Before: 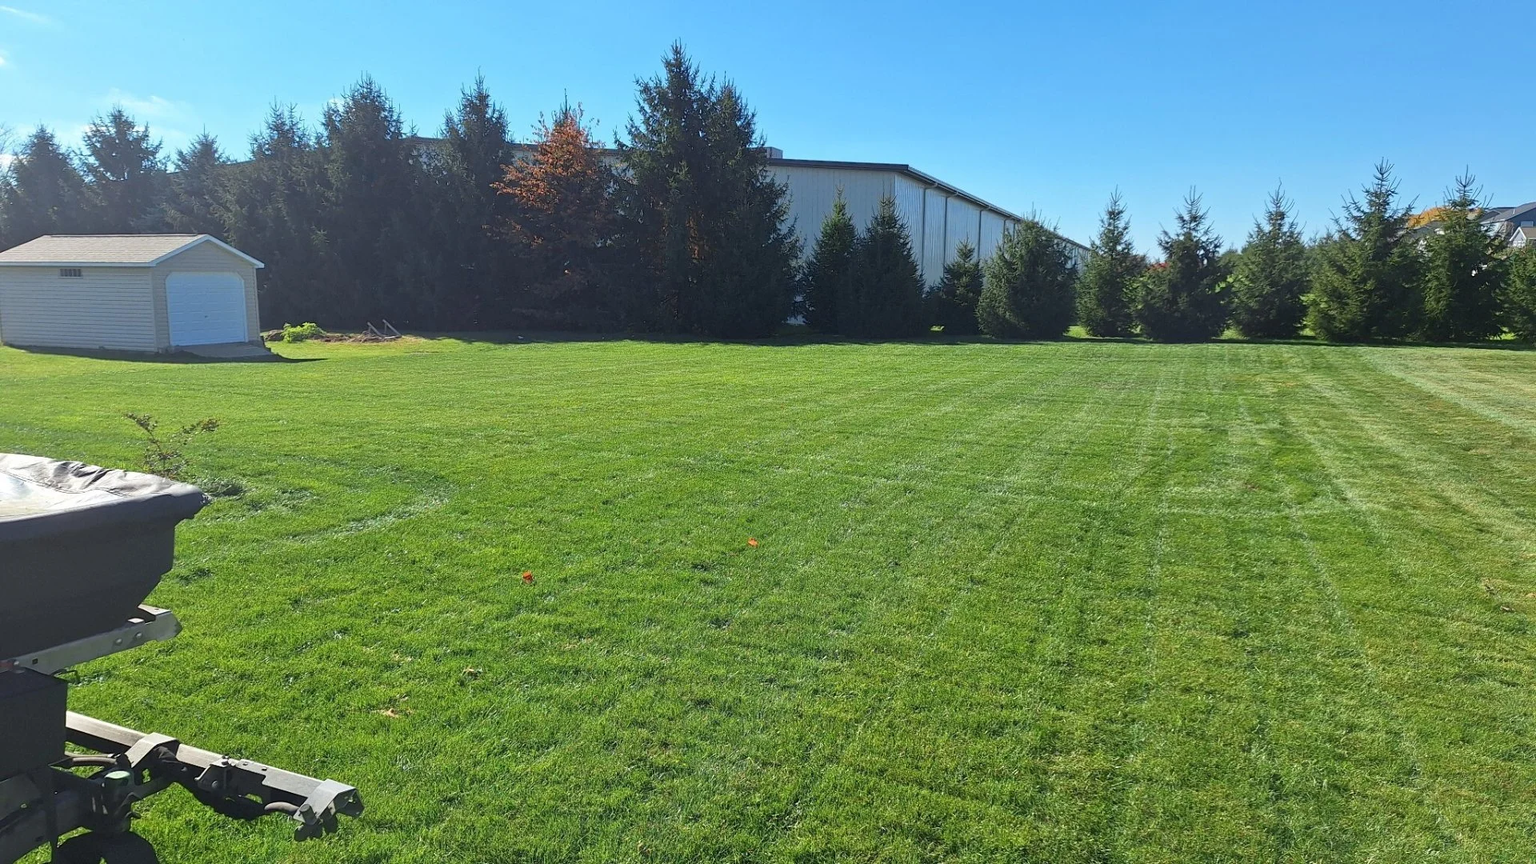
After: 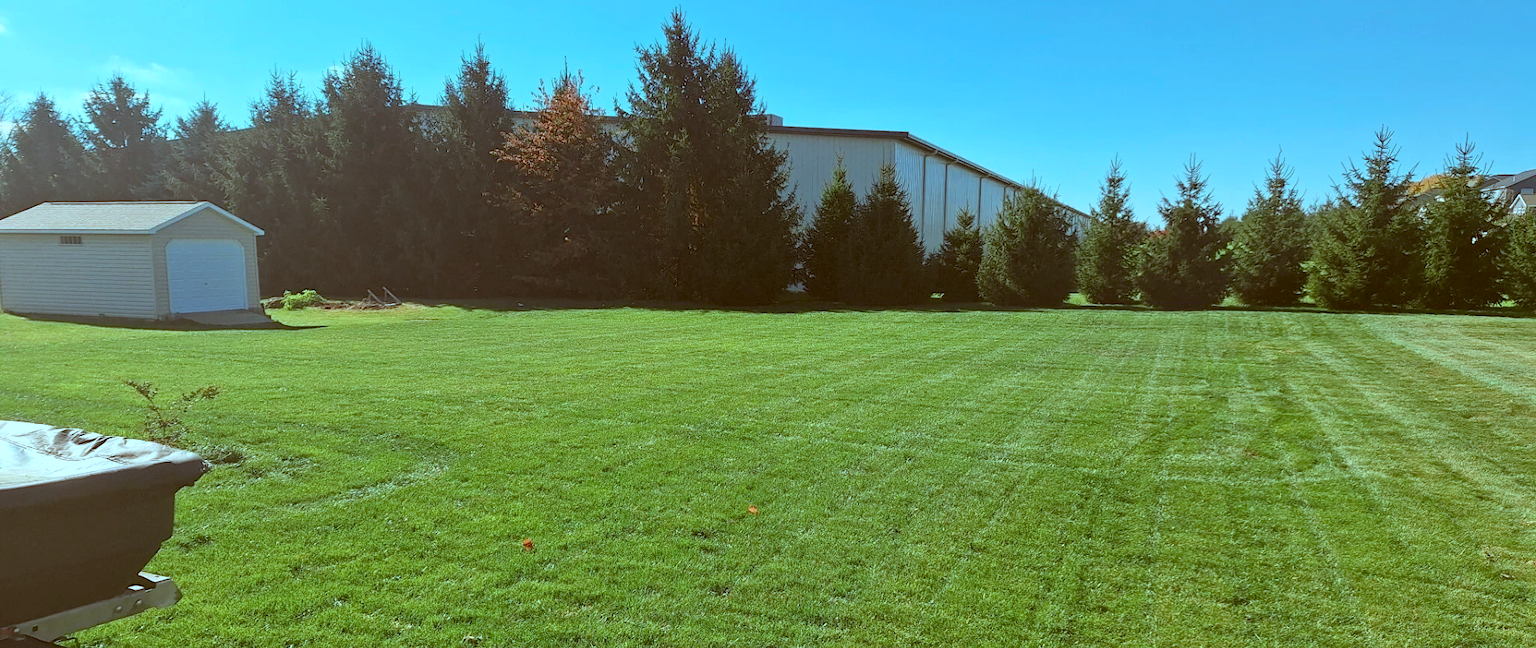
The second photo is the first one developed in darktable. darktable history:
color correction: highlights a* -14.62, highlights b* -16.22, shadows a* 10.12, shadows b* 29.4
crop: top 3.857%, bottom 21.132%
contrast brightness saturation: saturation -0.05
